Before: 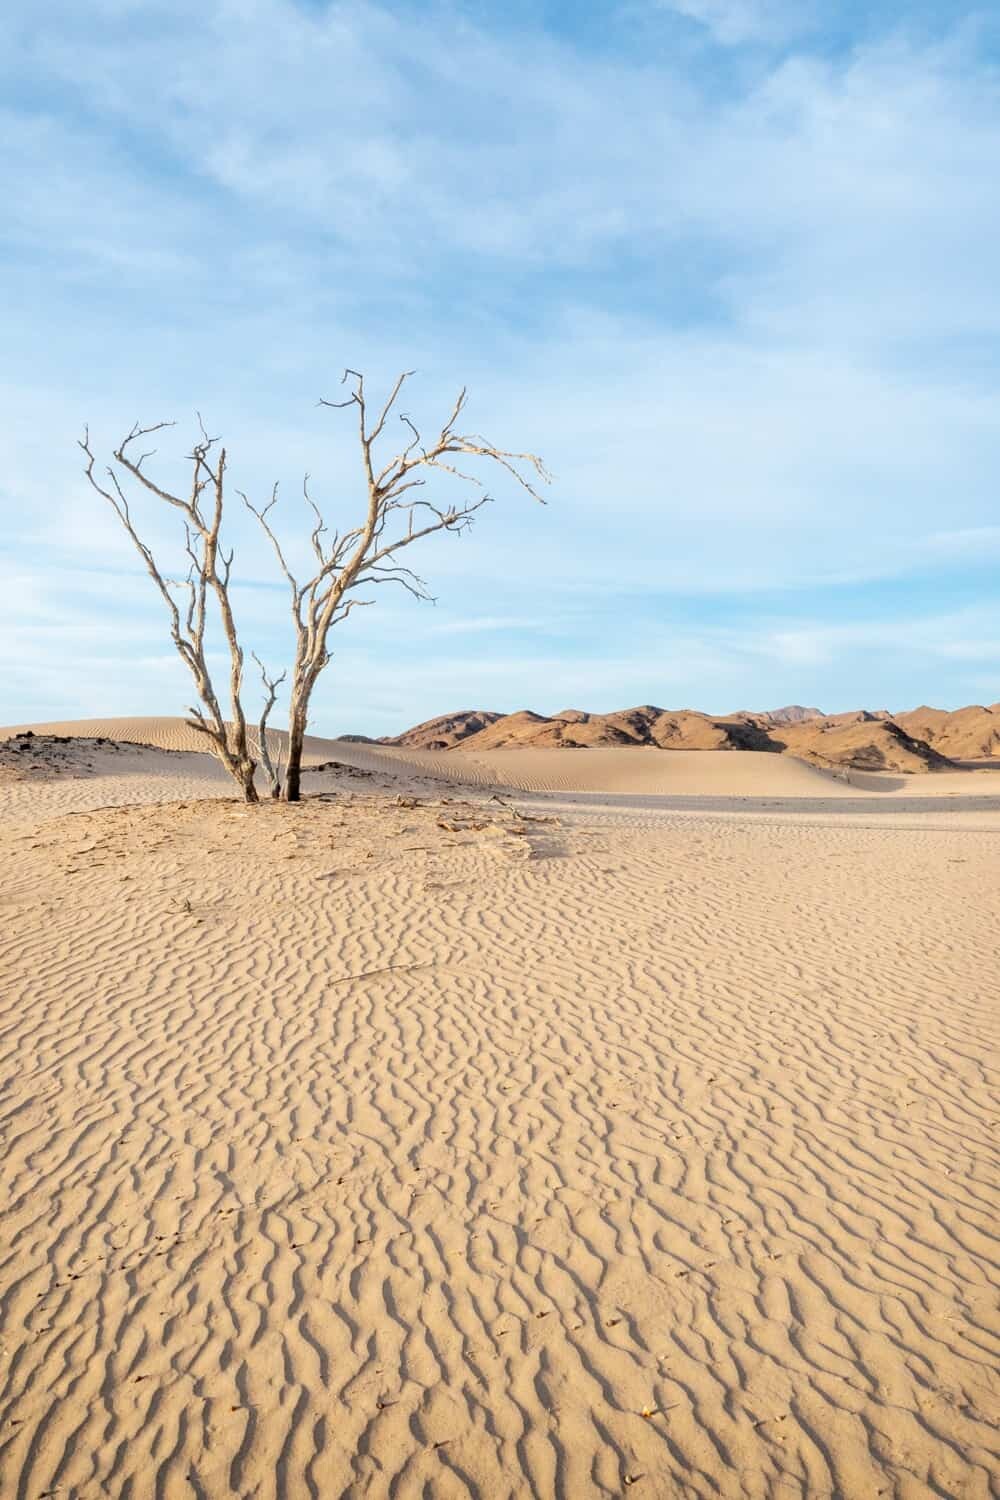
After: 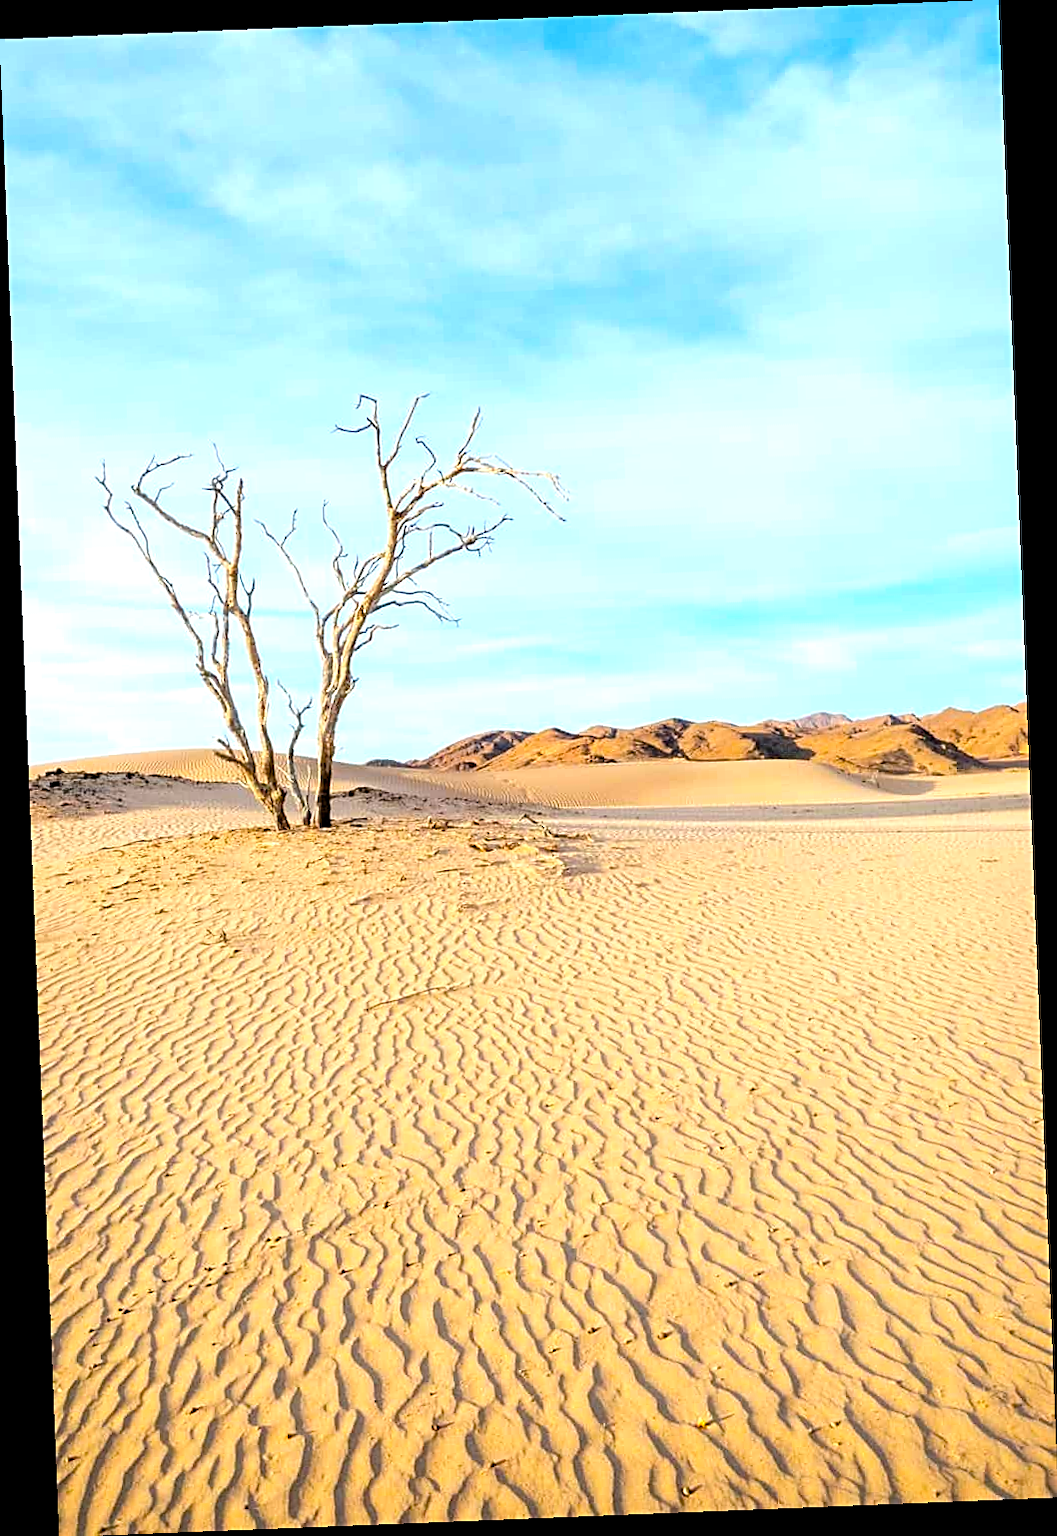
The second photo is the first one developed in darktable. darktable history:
rotate and perspective: rotation -2.29°, automatic cropping off
sharpen: on, module defaults
color balance rgb: linear chroma grading › global chroma 15%, perceptual saturation grading › global saturation 30%
color correction: highlights a* 0.003, highlights b* -0.283
exposure: black level correction 0.001, exposure 0.5 EV, compensate exposure bias true, compensate highlight preservation false
